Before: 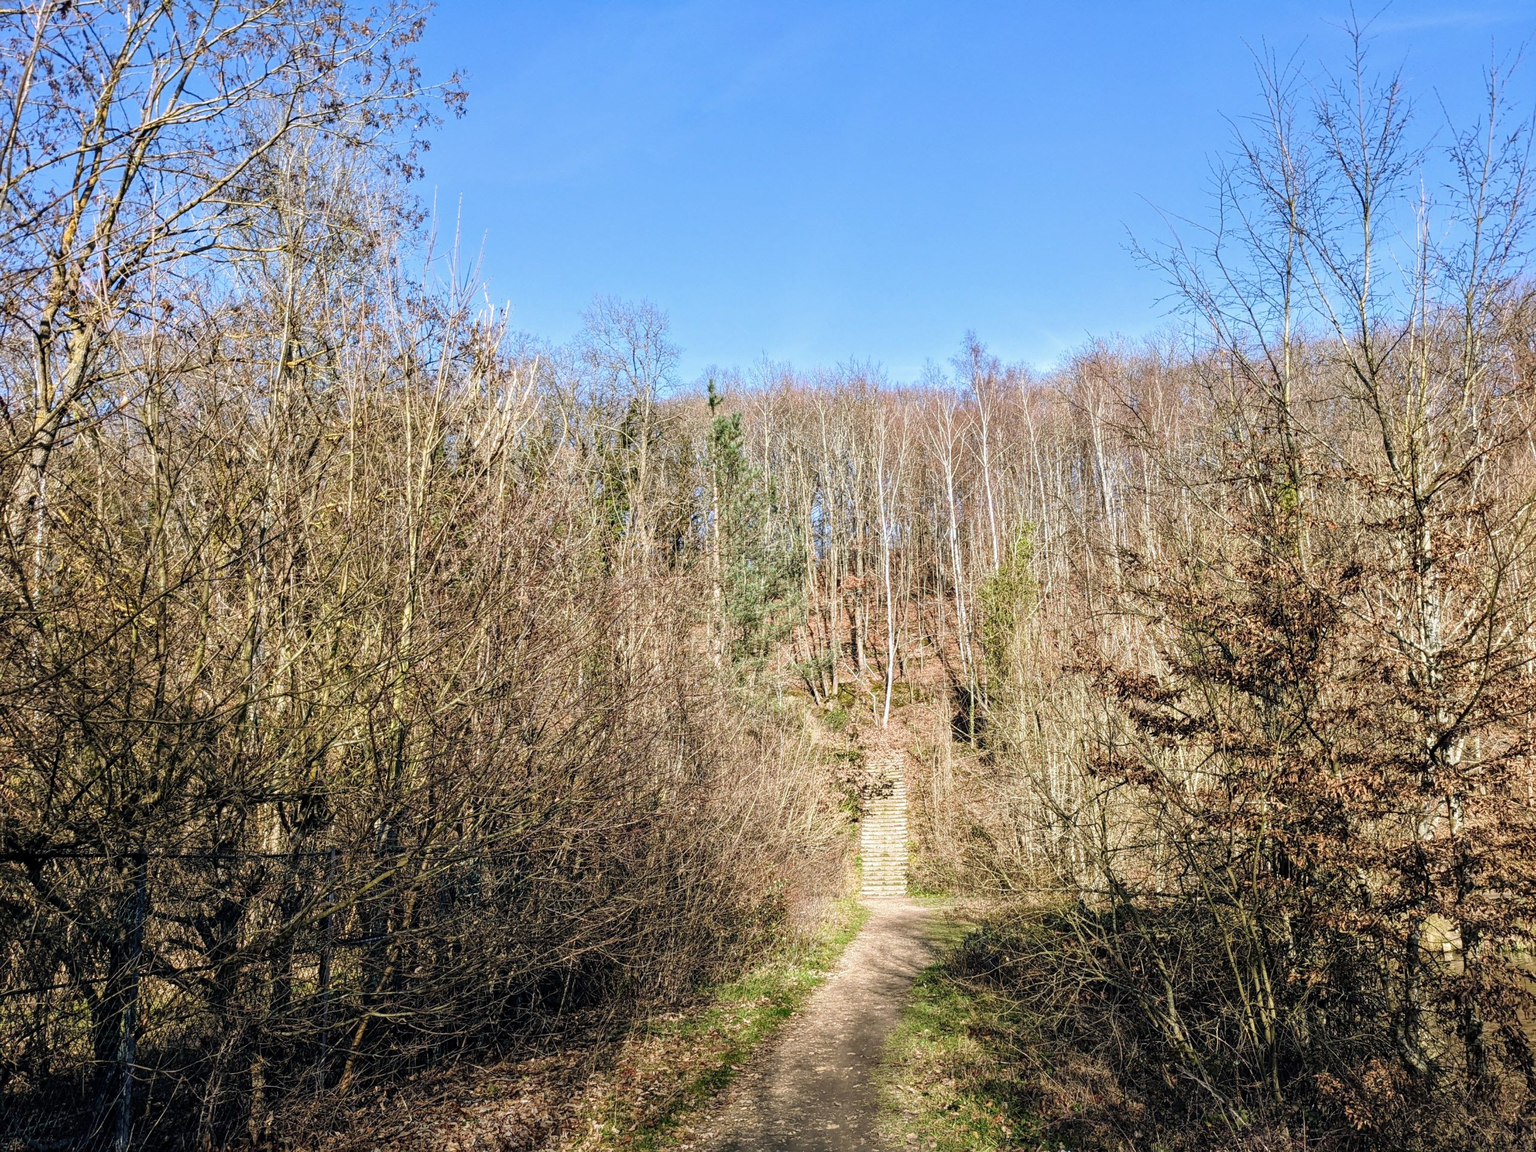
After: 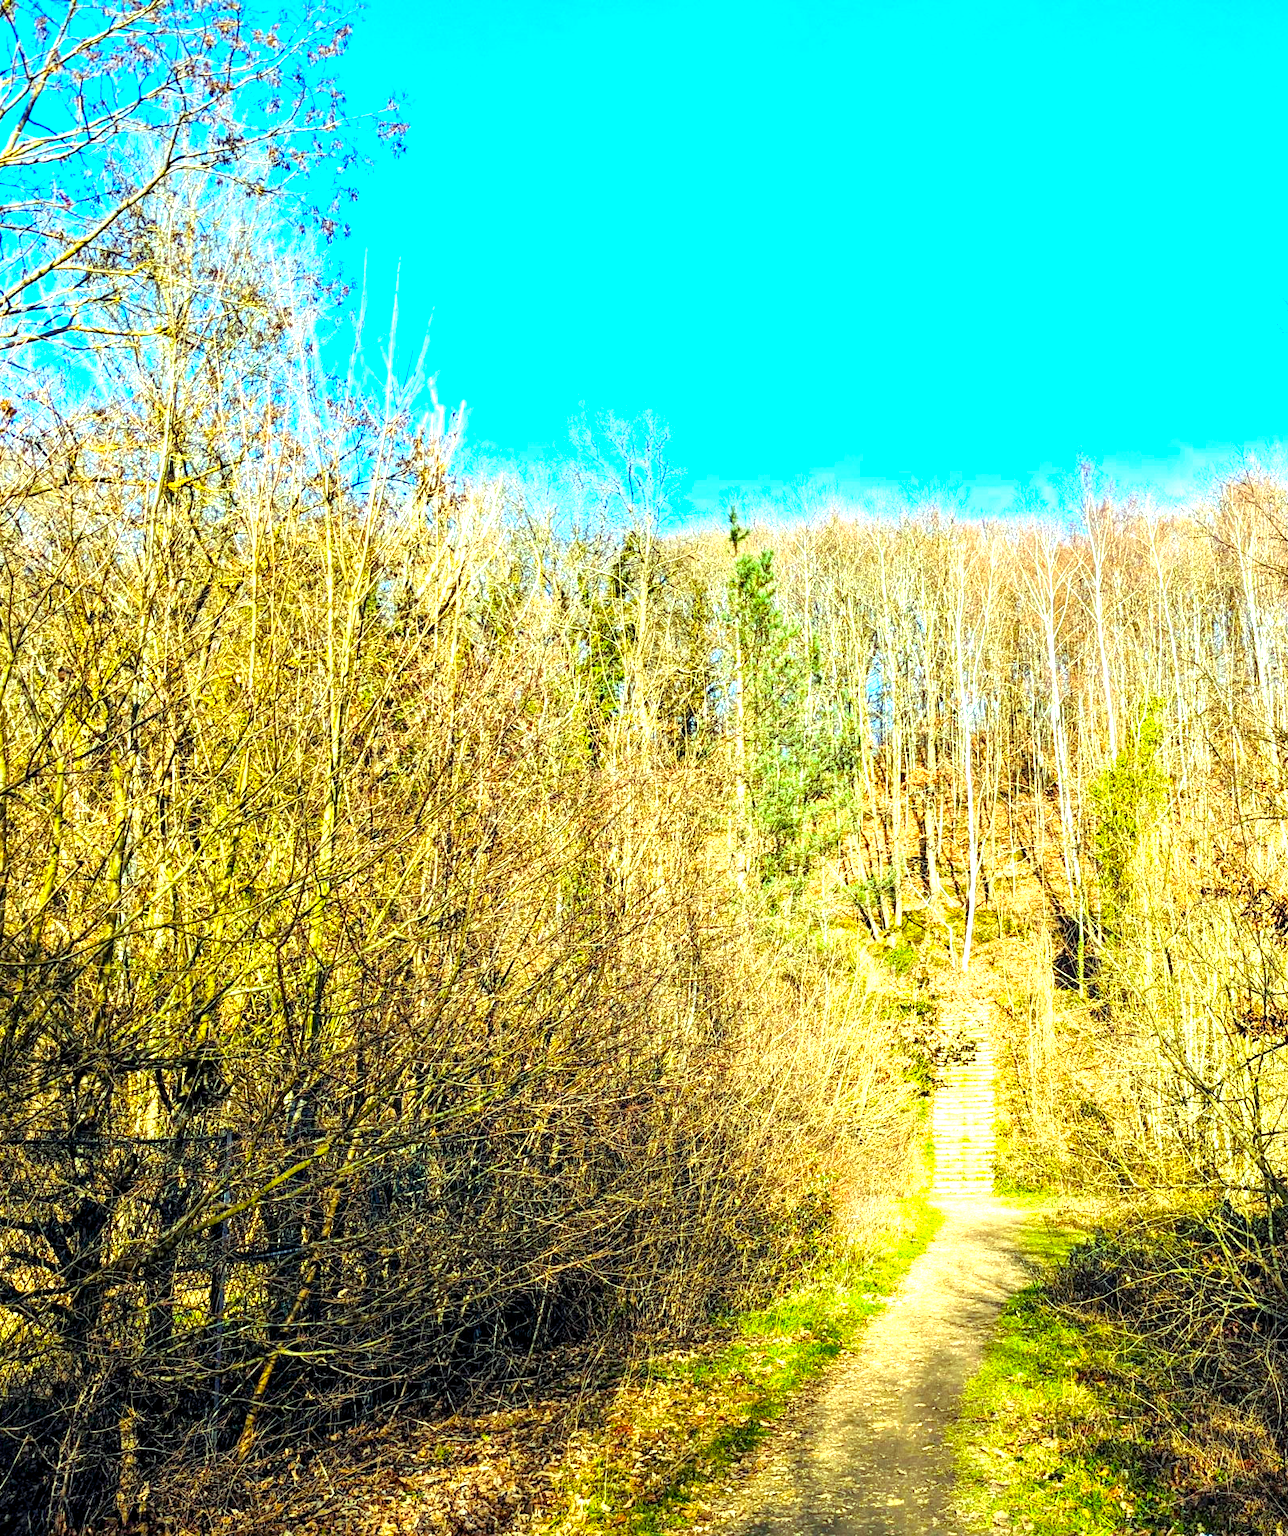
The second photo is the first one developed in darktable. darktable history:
exposure: exposure 1 EV, compensate highlight preservation false
crop: left 10.516%, right 26.529%
color balance rgb: highlights gain › luminance 15.379%, highlights gain › chroma 6.88%, highlights gain › hue 122.65°, global offset › luminance -0.47%, linear chroma grading › global chroma 18.713%, perceptual saturation grading › global saturation 25.288%, global vibrance 34.66%
